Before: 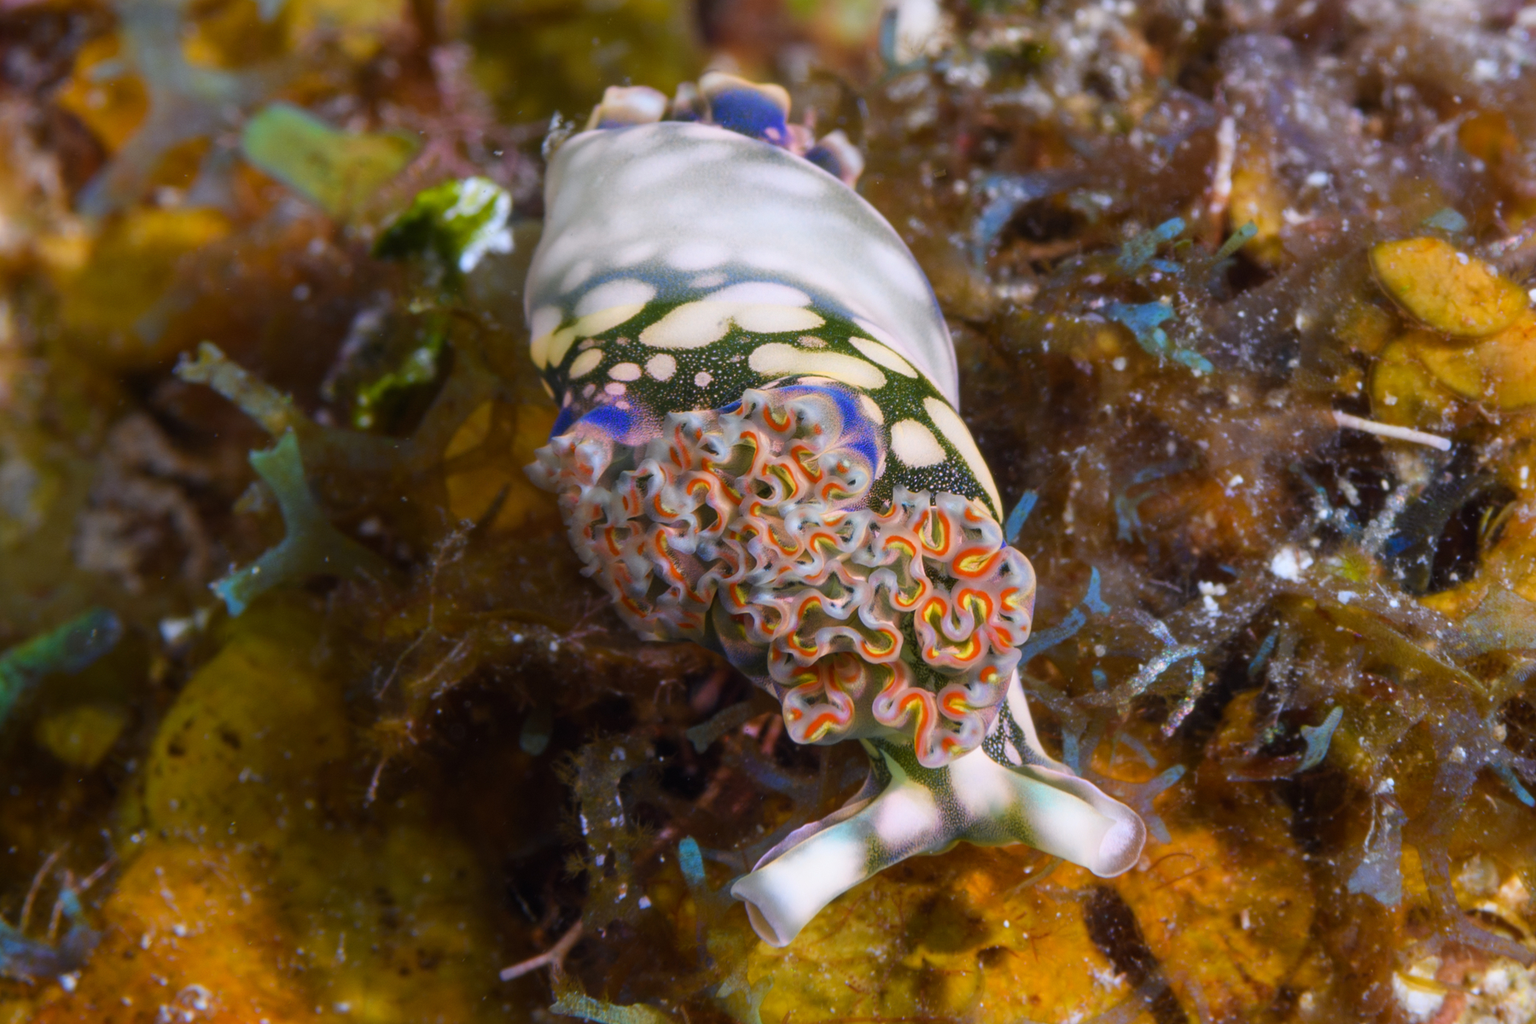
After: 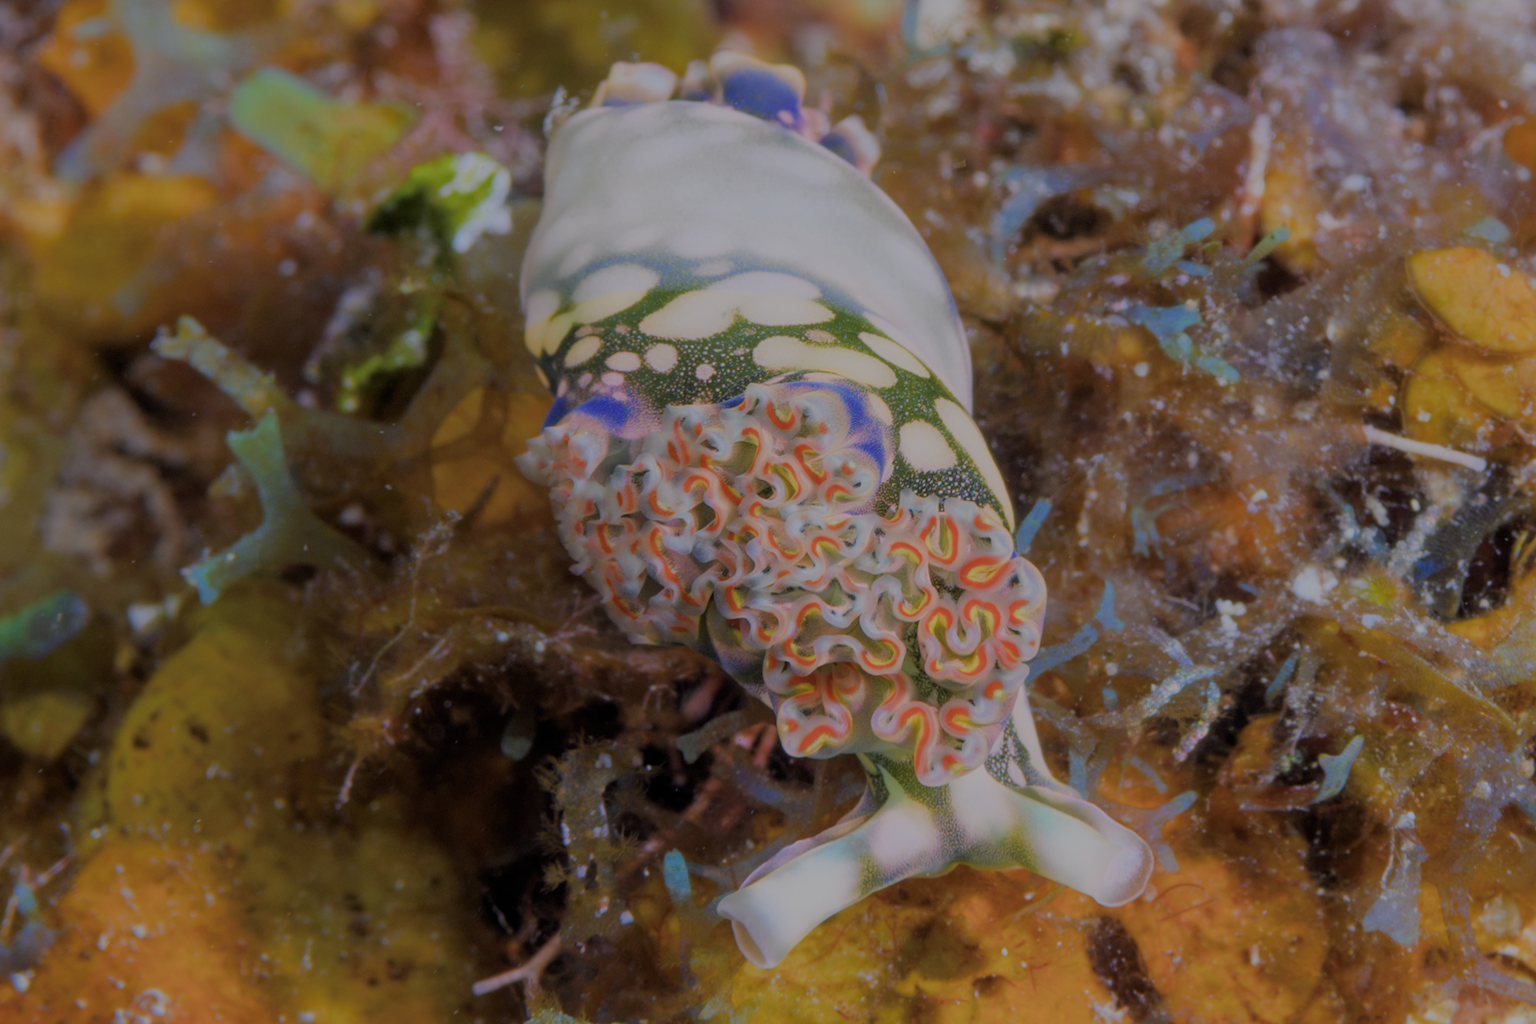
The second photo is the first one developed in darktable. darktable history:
filmic rgb: black relative exposure -8.02 EV, white relative exposure 8 EV, target black luminance 0%, hardness 2.5, latitude 76.1%, contrast 0.57, shadows ↔ highlights balance 0.011%, iterations of high-quality reconstruction 10
crop and rotate: angle -1.81°
